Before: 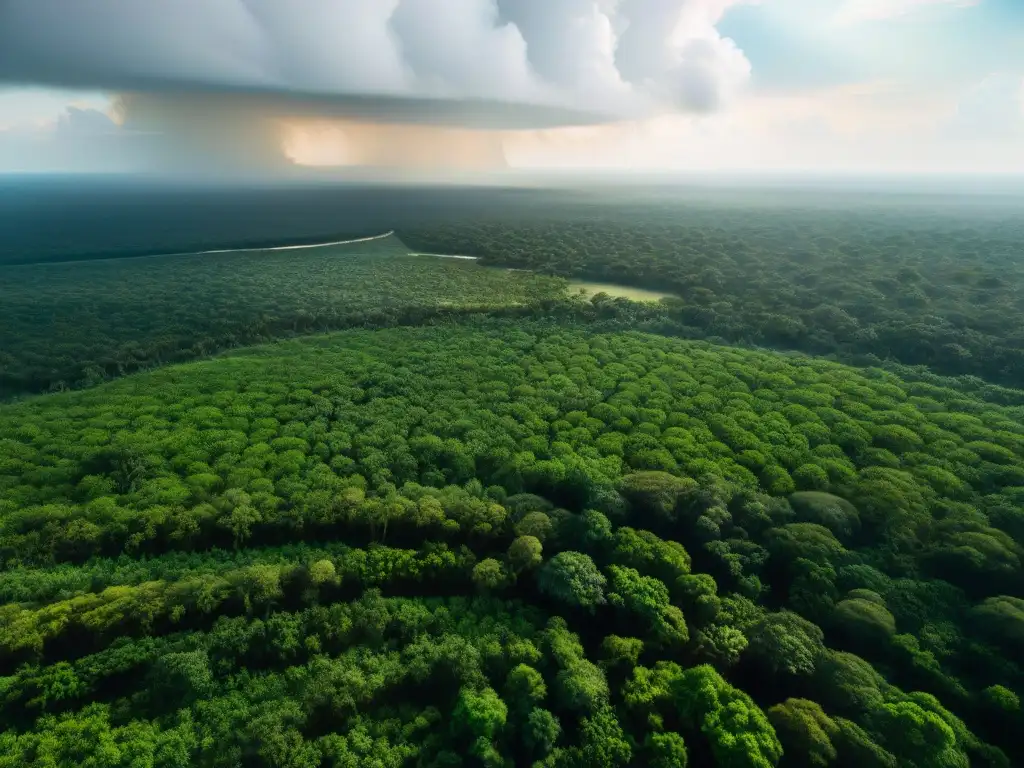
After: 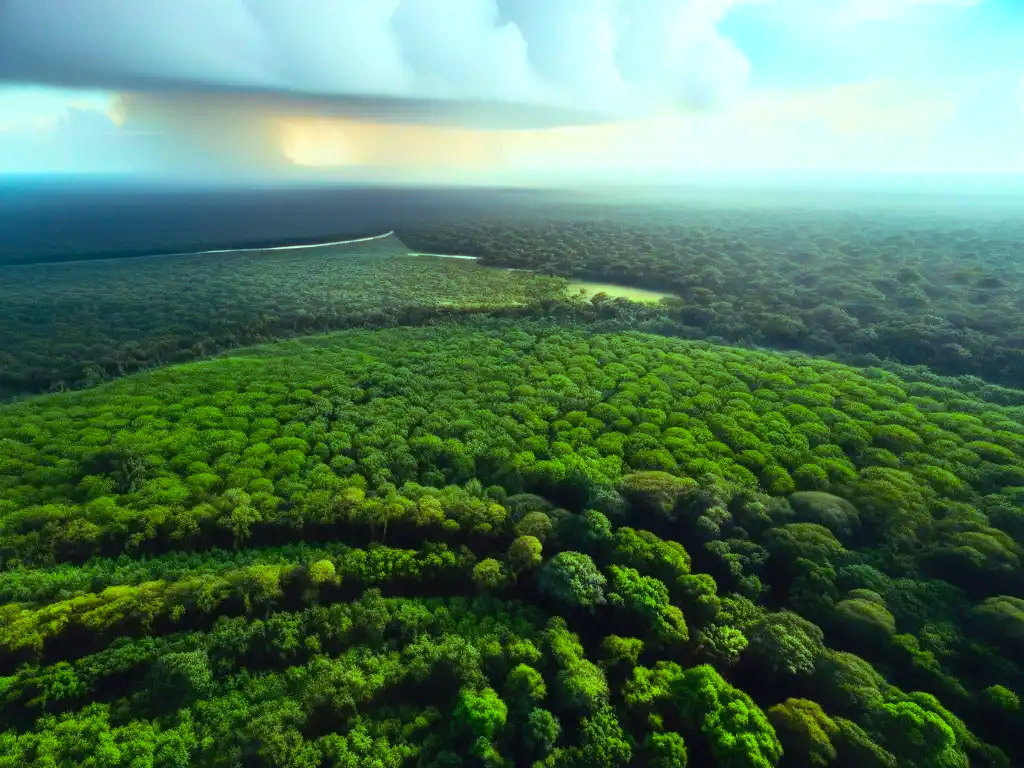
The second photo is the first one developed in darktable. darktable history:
contrast brightness saturation: contrast 0.2, brightness 0.16, saturation 0.22
color balance rgb: shadows lift › luminance 0.49%, shadows lift › chroma 6.83%, shadows lift › hue 300.29°, power › hue 208.98°, highlights gain › luminance 20.24%, highlights gain › chroma 2.73%, highlights gain › hue 173.85°, perceptual saturation grading › global saturation 18.05%
